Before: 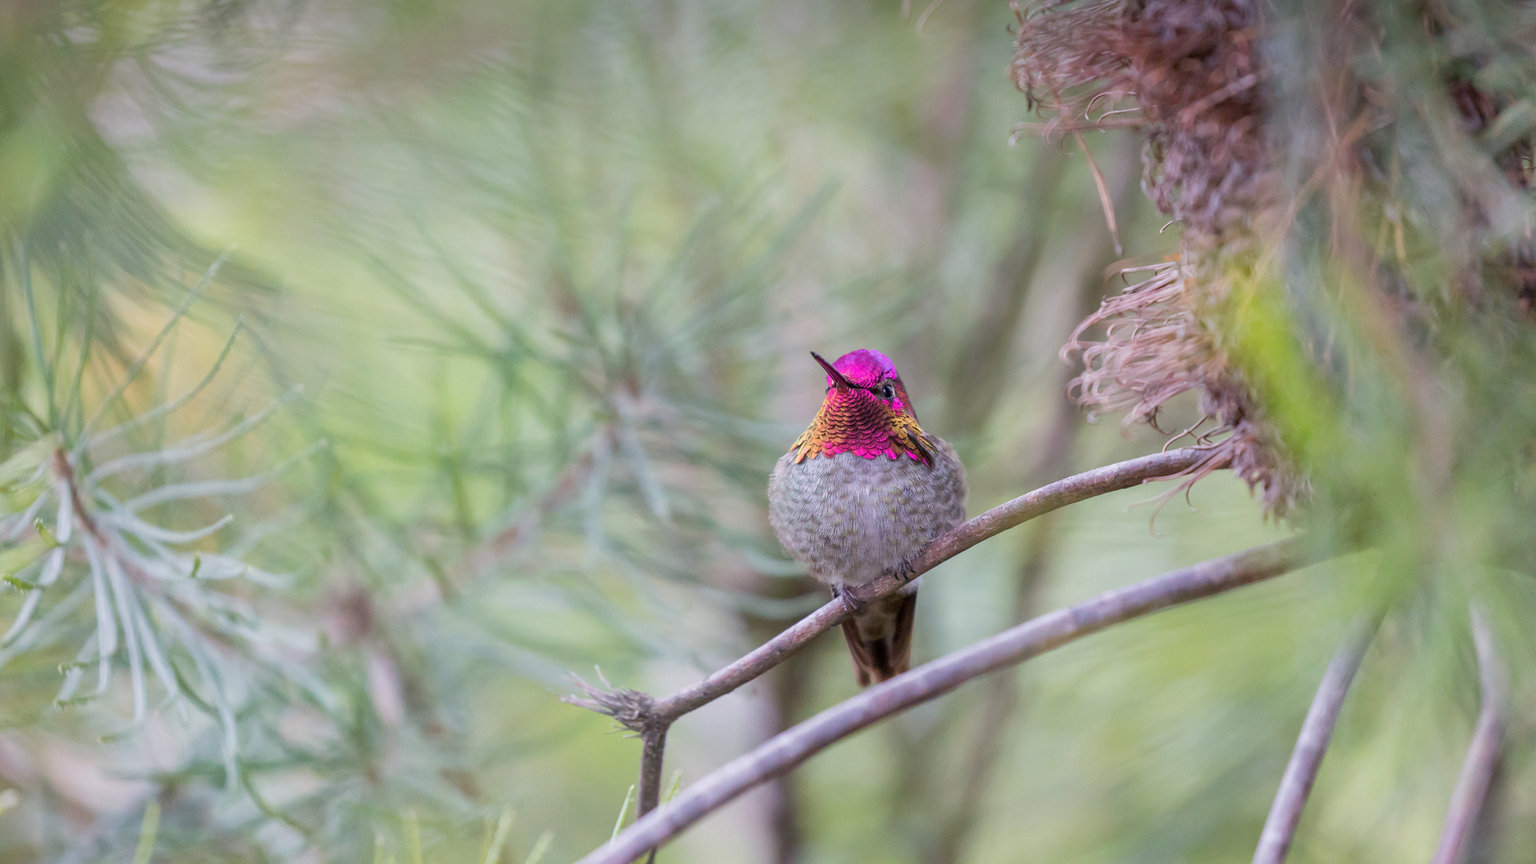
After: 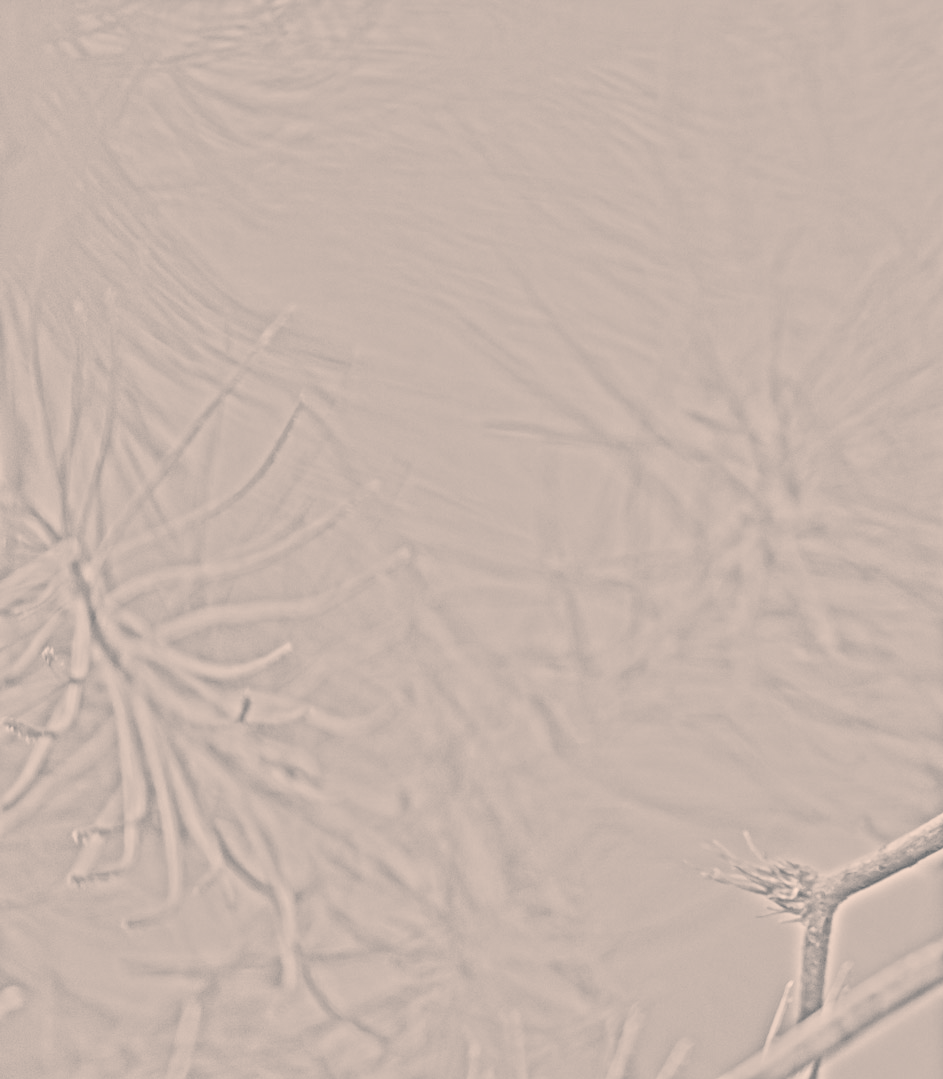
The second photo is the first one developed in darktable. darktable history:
highpass: sharpness 25.84%, contrast boost 14.94%
rgb curve: curves: ch0 [(0, 0) (0.21, 0.15) (0.24, 0.21) (0.5, 0.75) (0.75, 0.96) (0.89, 0.99) (1, 1)]; ch1 [(0, 0.02) (0.21, 0.13) (0.25, 0.2) (0.5, 0.67) (0.75, 0.9) (0.89, 0.97) (1, 1)]; ch2 [(0, 0.02) (0.21, 0.13) (0.25, 0.2) (0.5, 0.67) (0.75, 0.9) (0.89, 0.97) (1, 1)], compensate middle gray true
crop and rotate: left 0%, top 0%, right 50.845%
color correction: highlights a* 10.32, highlights b* 14.66, shadows a* -9.59, shadows b* -15.02
